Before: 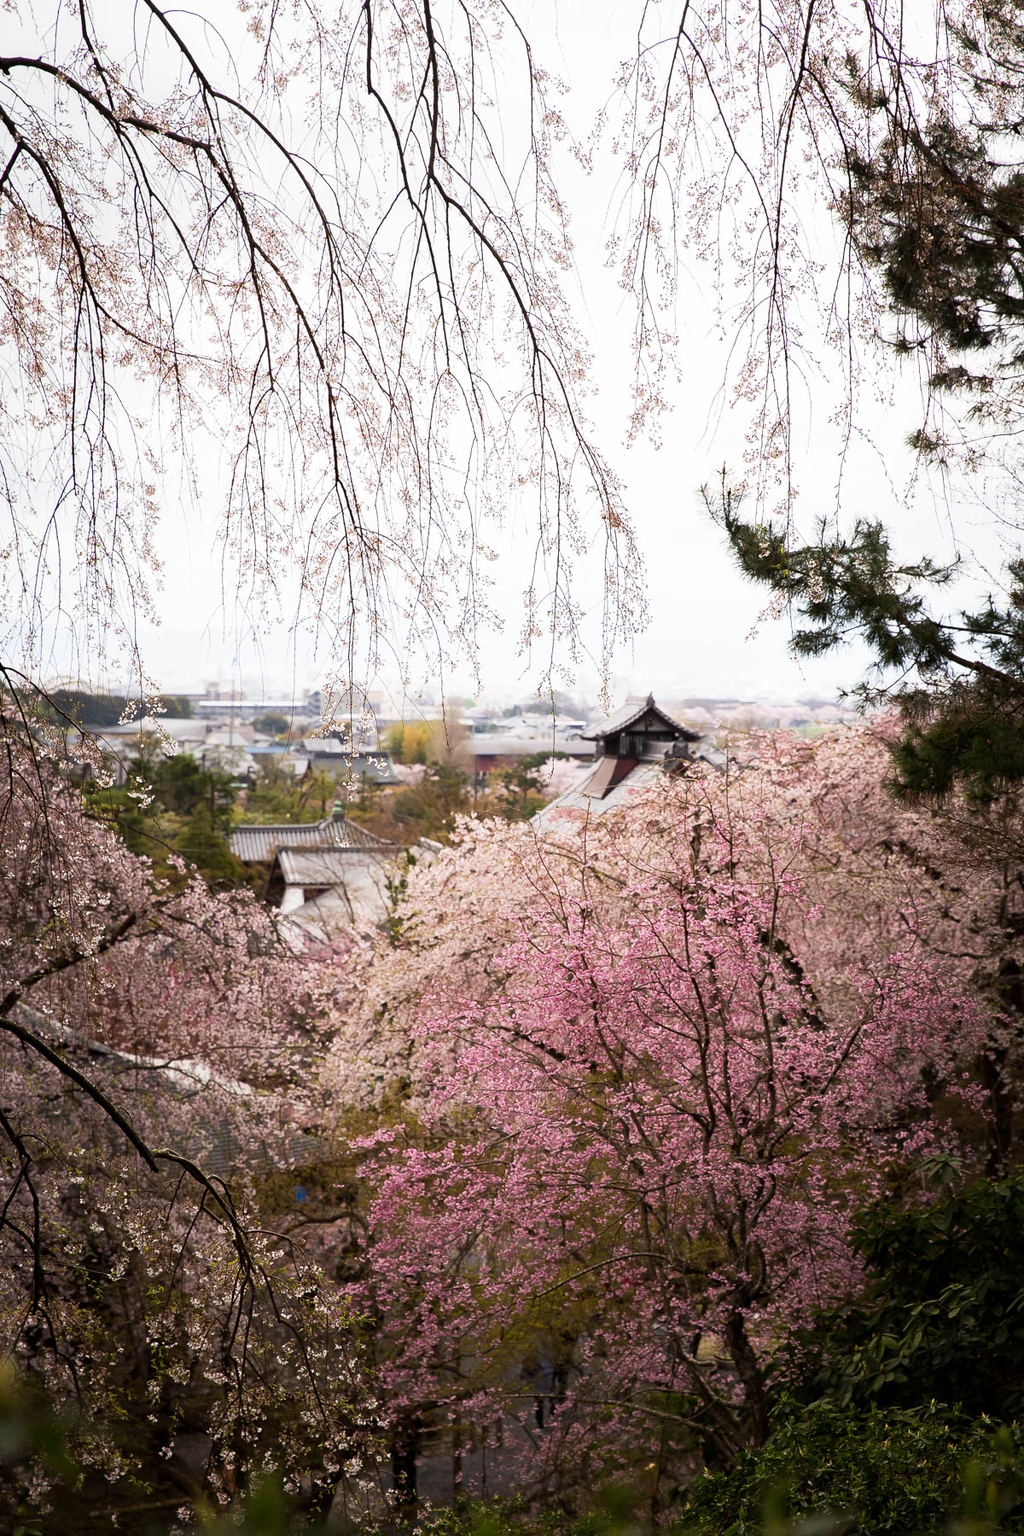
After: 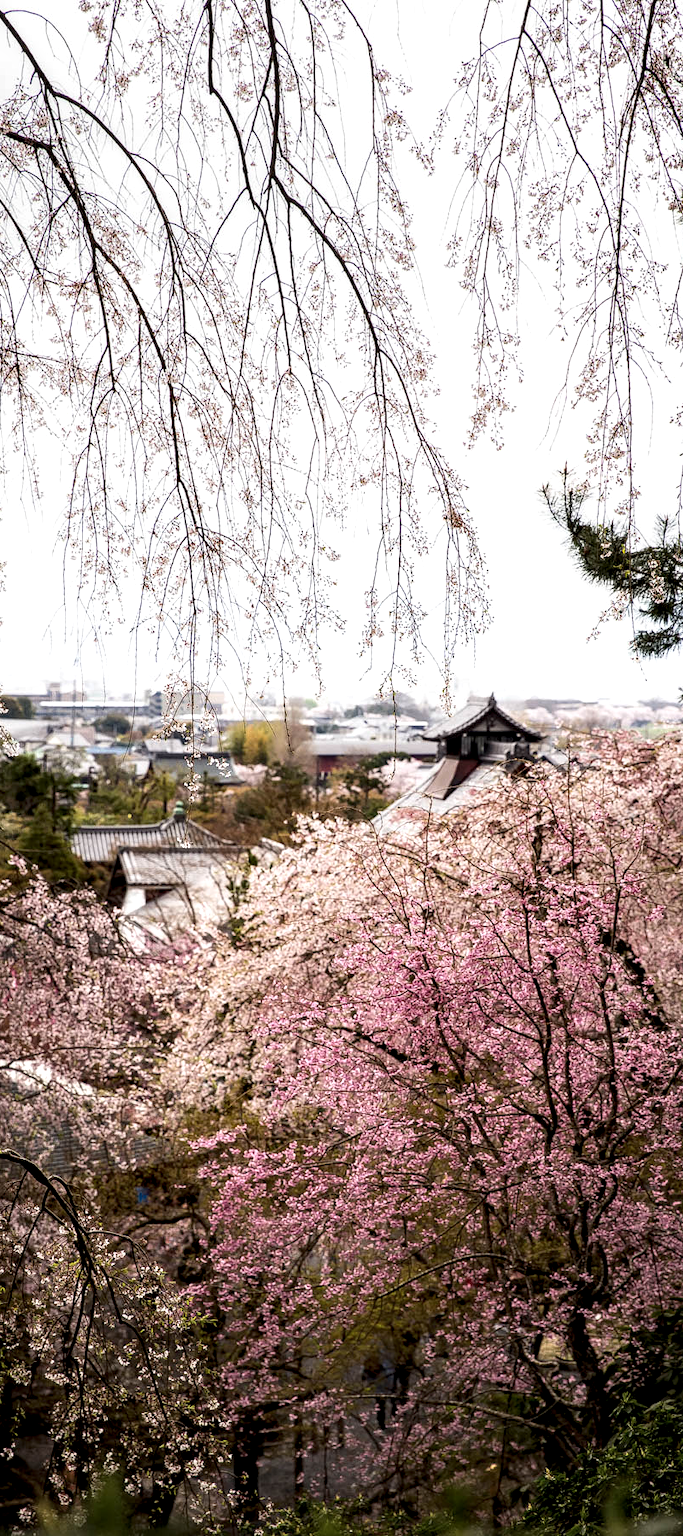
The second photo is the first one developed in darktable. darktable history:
crop and rotate: left 15.546%, right 17.787%
local contrast: highlights 65%, shadows 54%, detail 169%, midtone range 0.514
